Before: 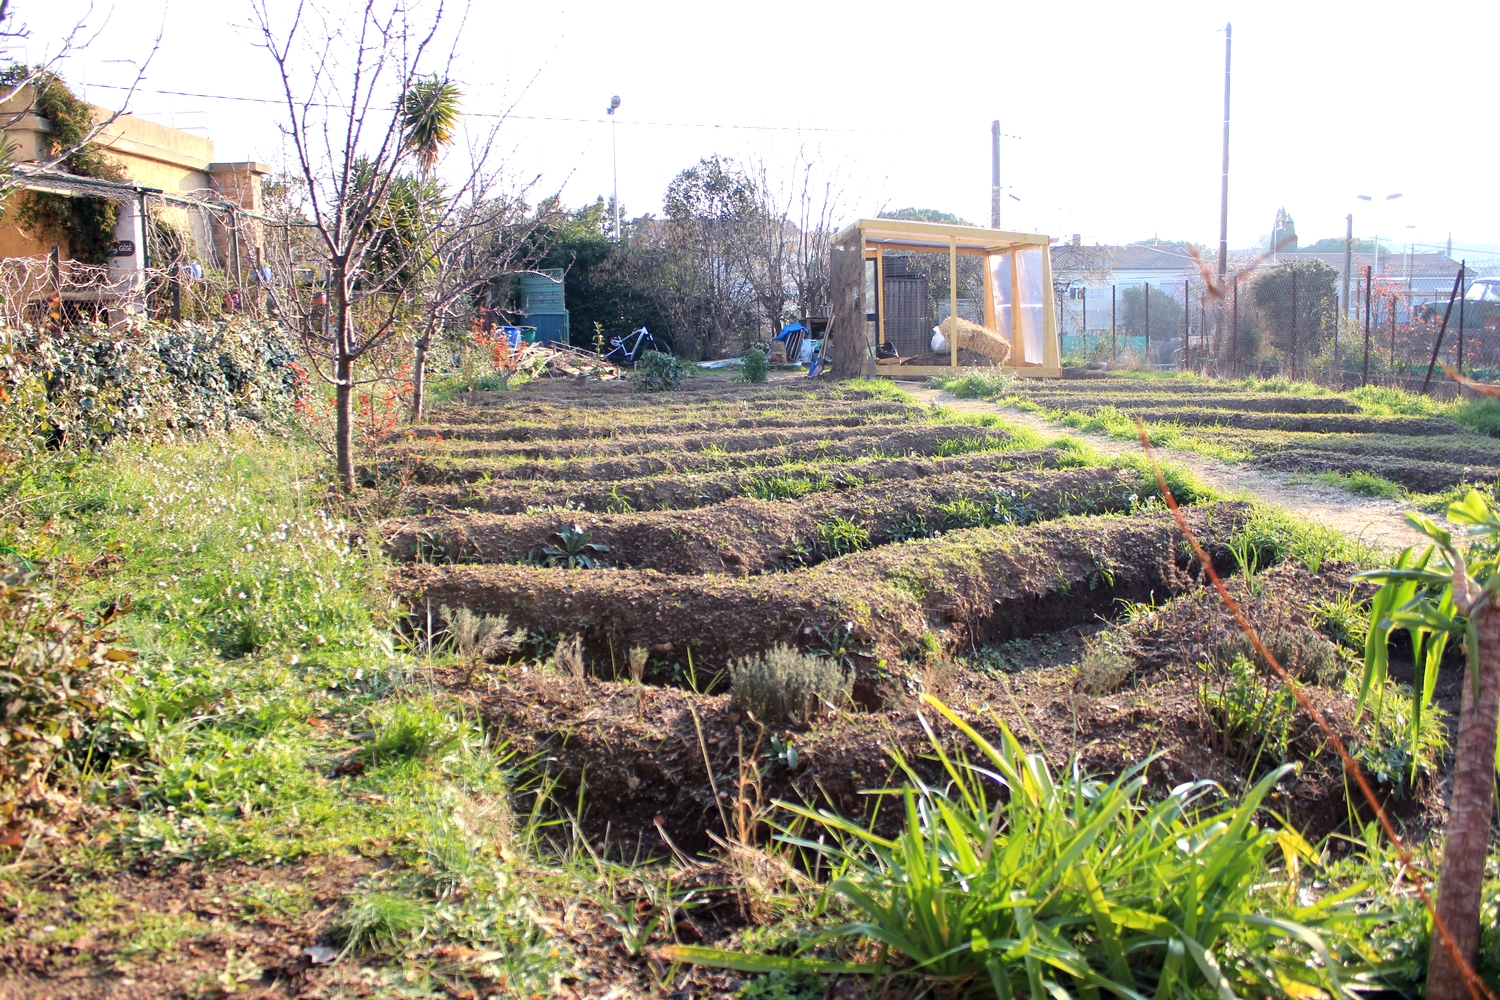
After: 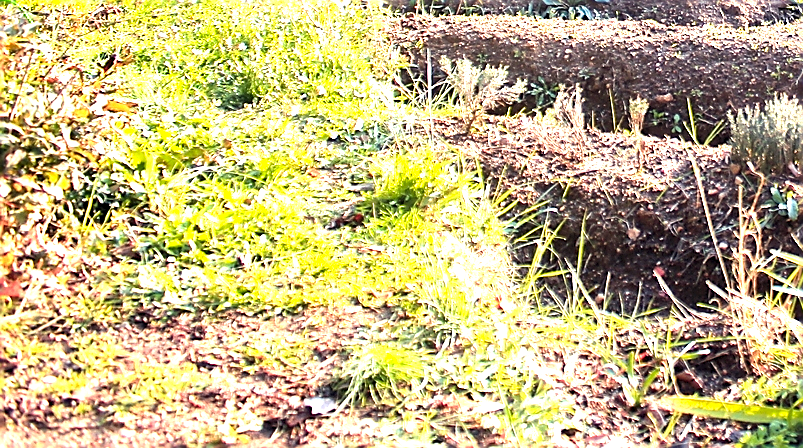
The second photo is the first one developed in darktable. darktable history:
sharpen: radius 1.382, amount 1.265, threshold 0.773
exposure: exposure 0.636 EV, compensate exposure bias true, compensate highlight preservation false
color zones: curves: ch1 [(0.235, 0.558) (0.75, 0.5)]; ch2 [(0.25, 0.462) (0.749, 0.457)]
crop and rotate: top 54.986%, right 46.427%, bottom 0.173%
levels: black 0.042%, levels [0, 0.374, 0.749]
